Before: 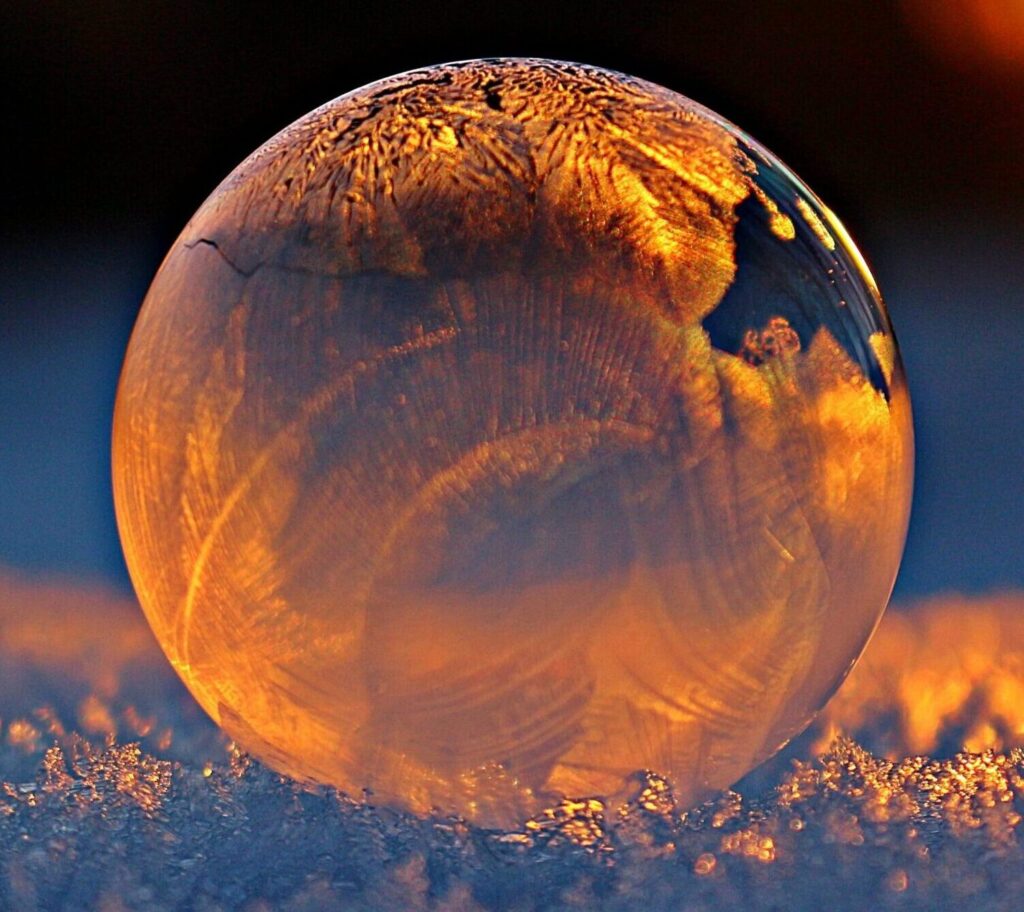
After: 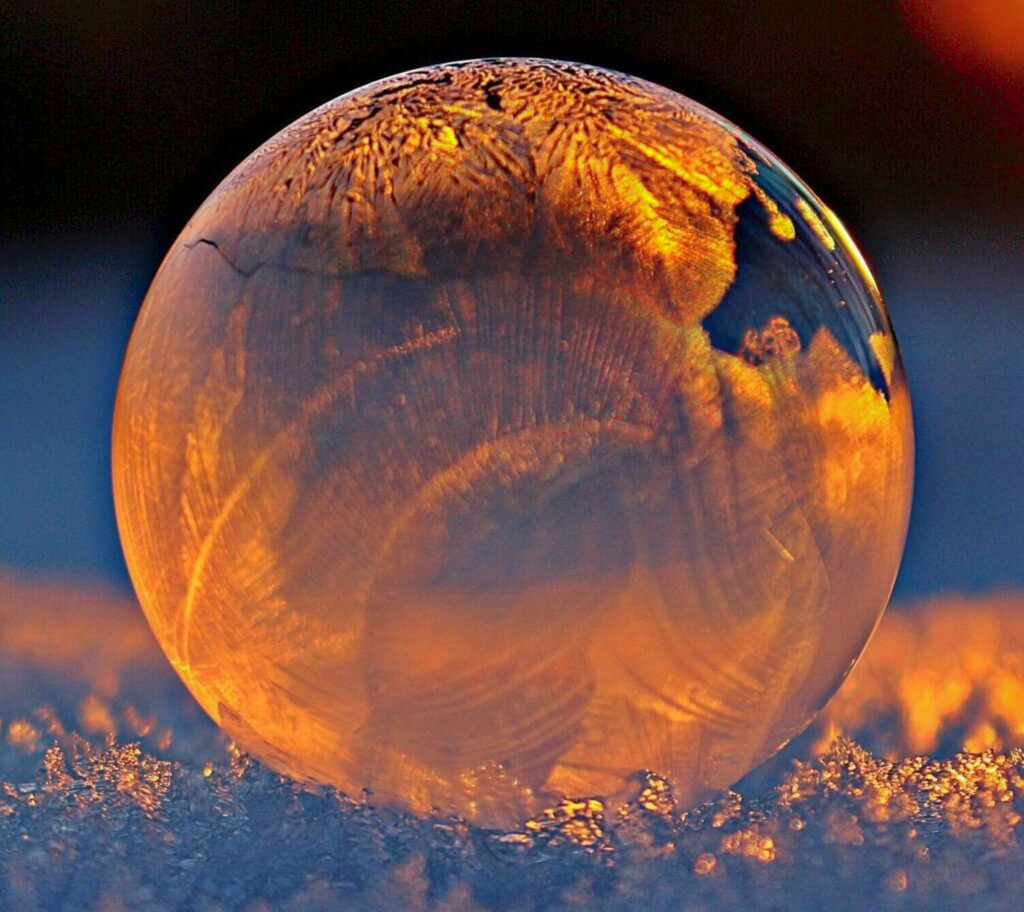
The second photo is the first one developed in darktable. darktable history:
shadows and highlights: highlights color adjustment 45.46%
